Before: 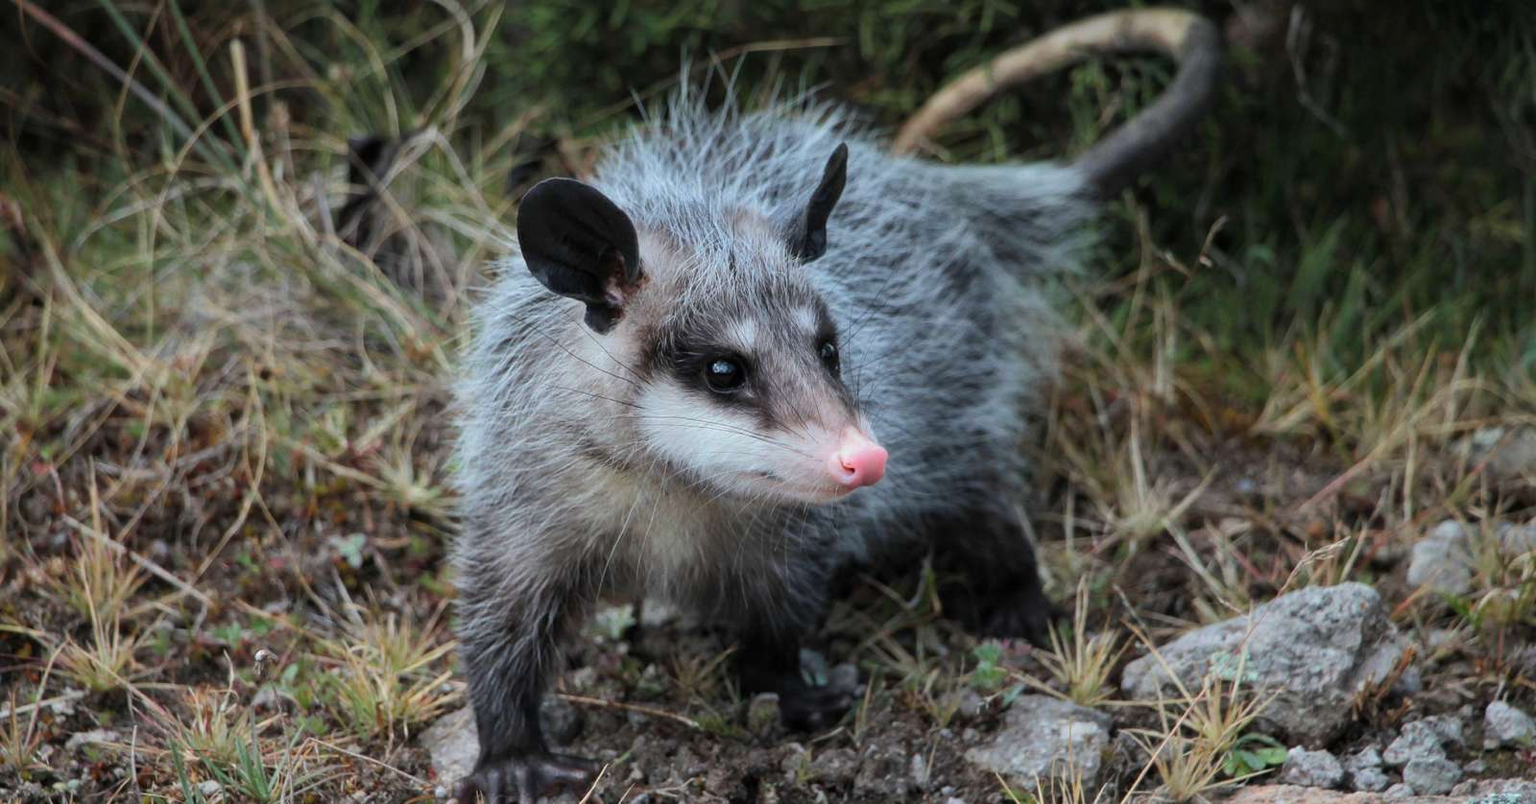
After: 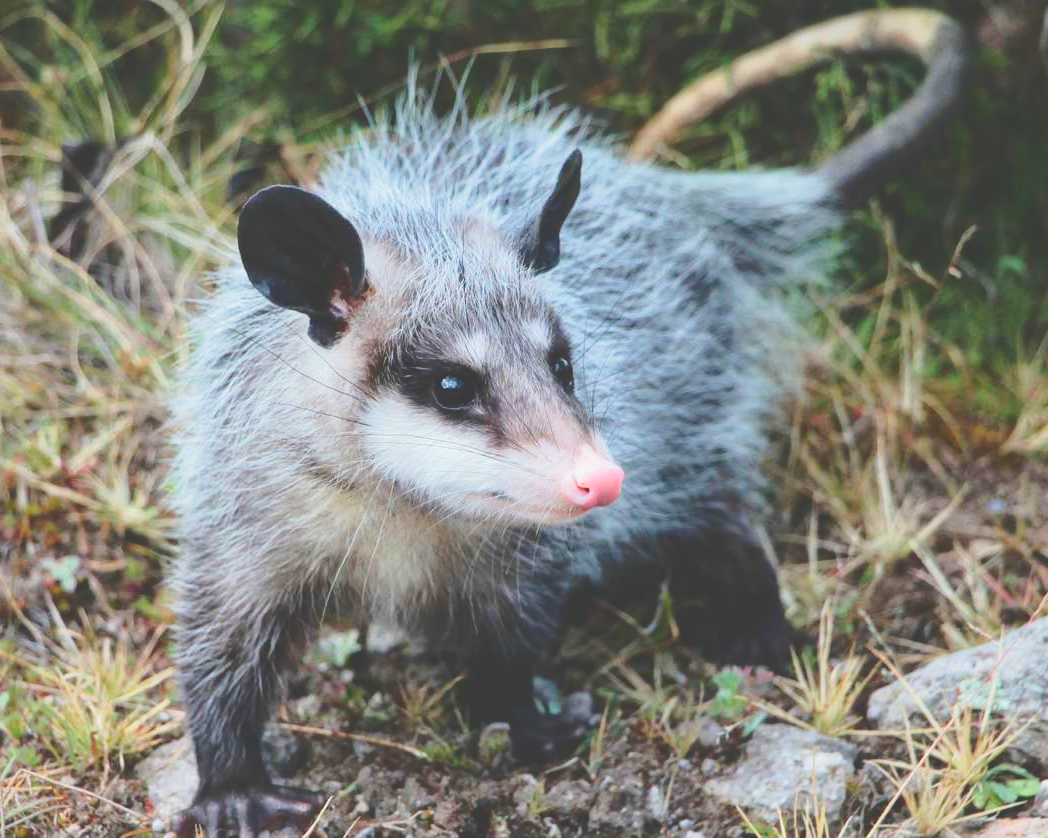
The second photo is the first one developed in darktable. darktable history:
tone curve: curves: ch0 [(0, 0) (0.003, 0.211) (0.011, 0.211) (0.025, 0.215) (0.044, 0.218) (0.069, 0.224) (0.1, 0.227) (0.136, 0.233) (0.177, 0.247) (0.224, 0.275) (0.277, 0.309) (0.335, 0.366) (0.399, 0.438) (0.468, 0.515) (0.543, 0.586) (0.623, 0.658) (0.709, 0.735) (0.801, 0.821) (0.898, 0.889) (1, 1)], color space Lab, linked channels, preserve colors none
velvia: on, module defaults
crop and rotate: left 18.85%, right 15.629%
exposure: black level correction -0.024, exposure -0.12 EV, compensate highlight preservation false
base curve: curves: ch0 [(0, 0) (0.028, 0.03) (0.121, 0.232) (0.46, 0.748) (0.859, 0.968) (1, 1)], exposure shift 0.01, preserve colors none
